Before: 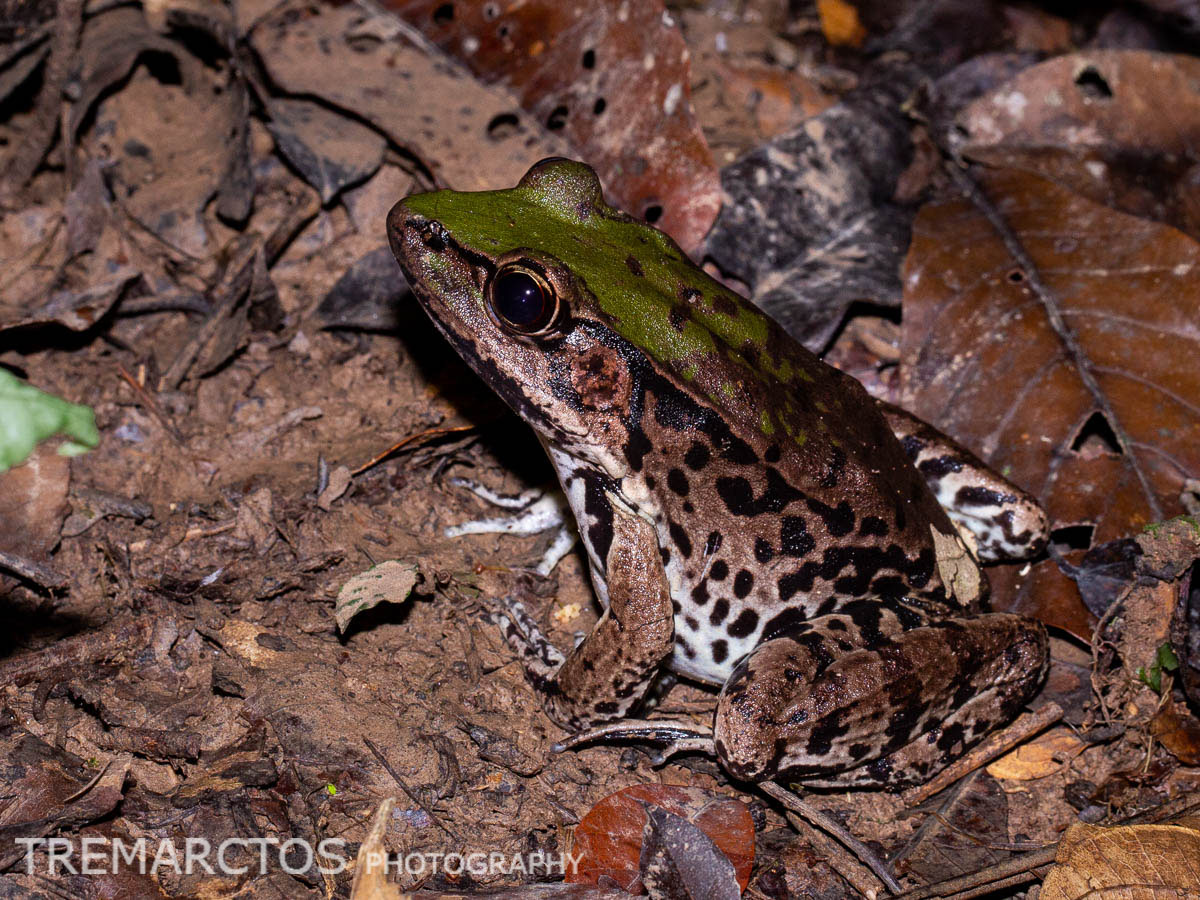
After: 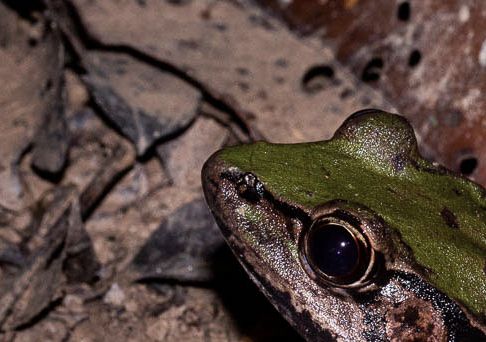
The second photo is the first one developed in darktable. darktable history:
crop: left 15.441%, top 5.434%, right 44.058%, bottom 56.549%
contrast brightness saturation: contrast 0.103, saturation -0.282
